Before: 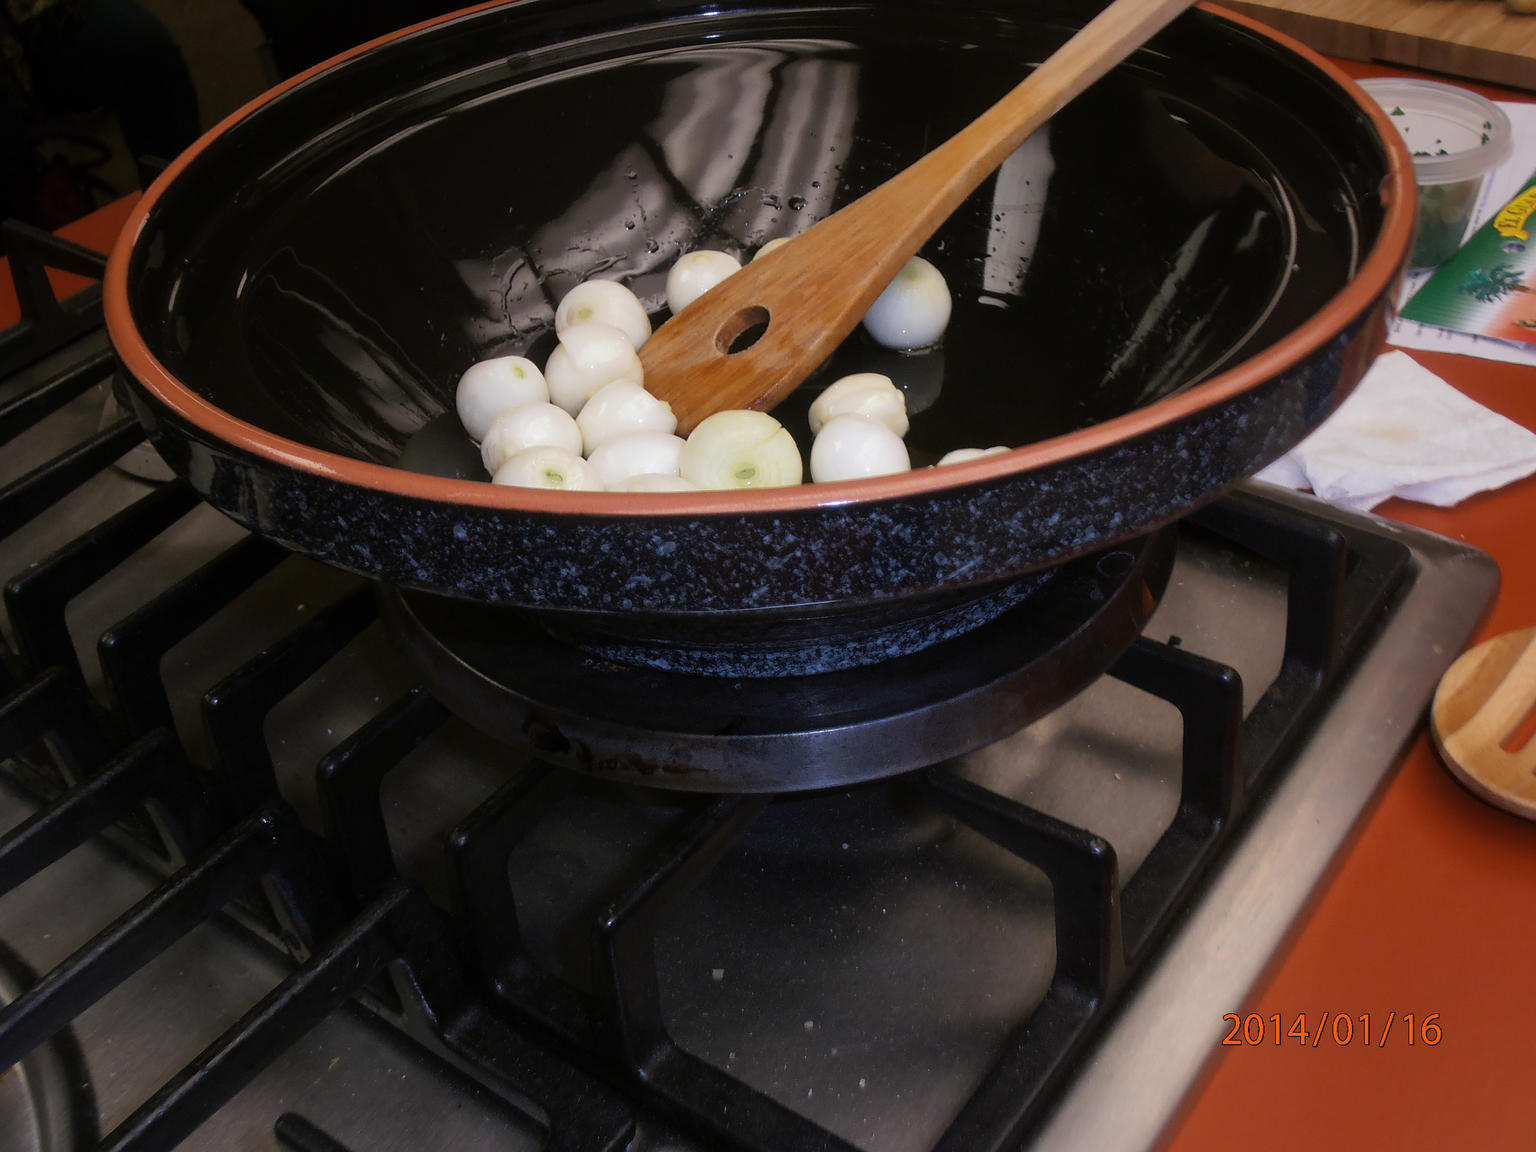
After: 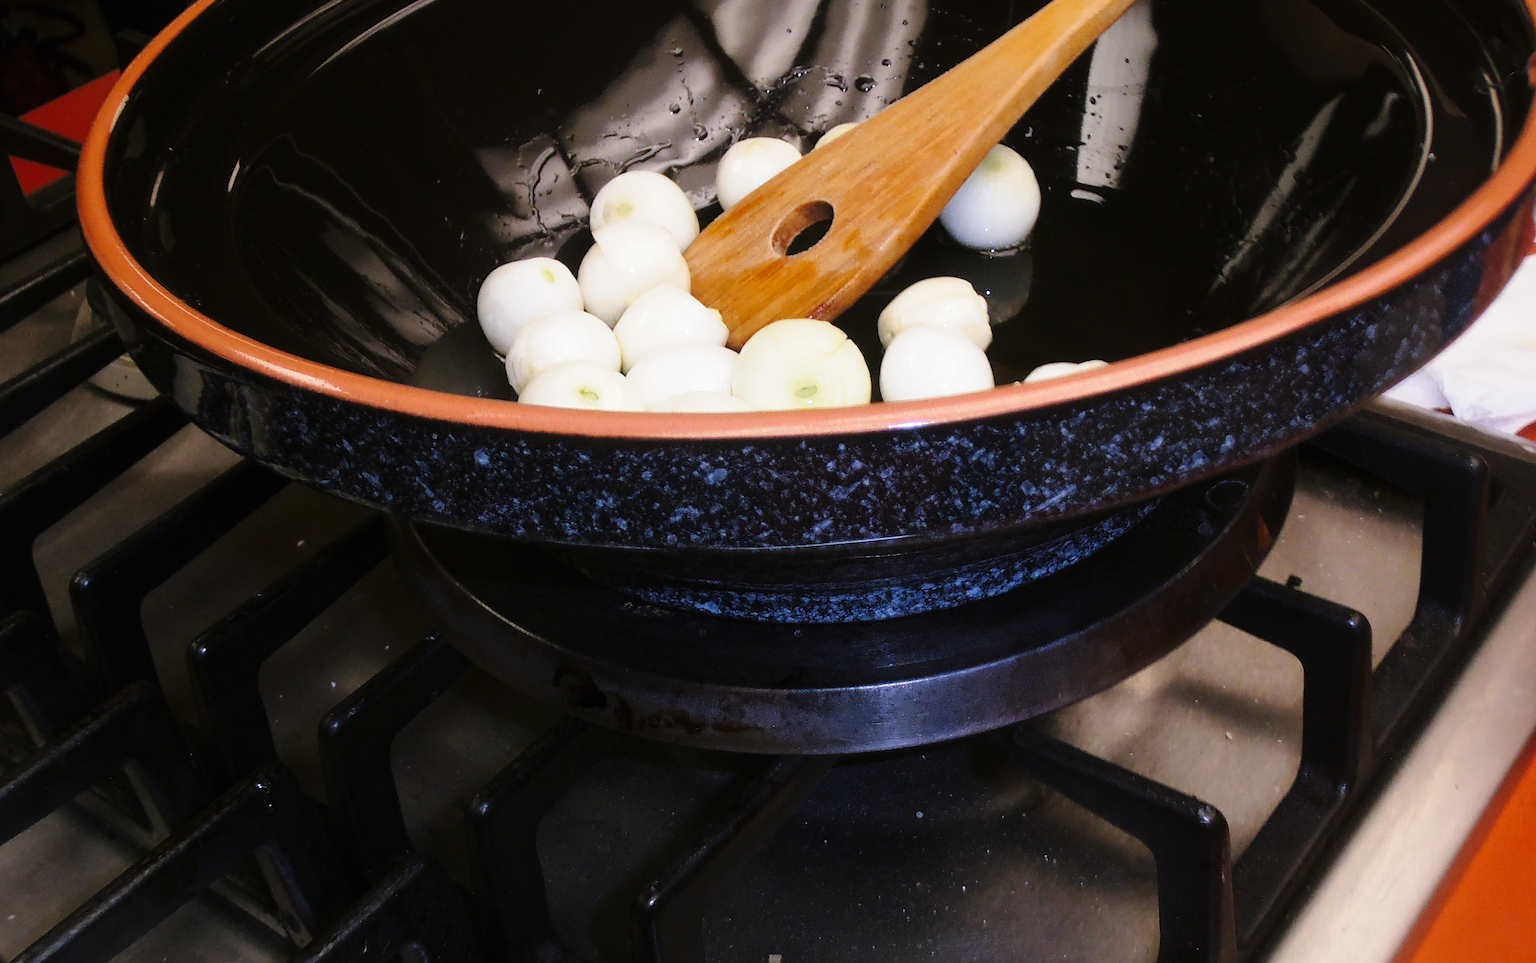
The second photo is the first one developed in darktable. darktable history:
base curve: curves: ch0 [(0, 0) (0.028, 0.03) (0.121, 0.232) (0.46, 0.748) (0.859, 0.968) (1, 1)], preserve colors none
crop and rotate: left 2.425%, top 11.305%, right 9.6%, bottom 15.08%
